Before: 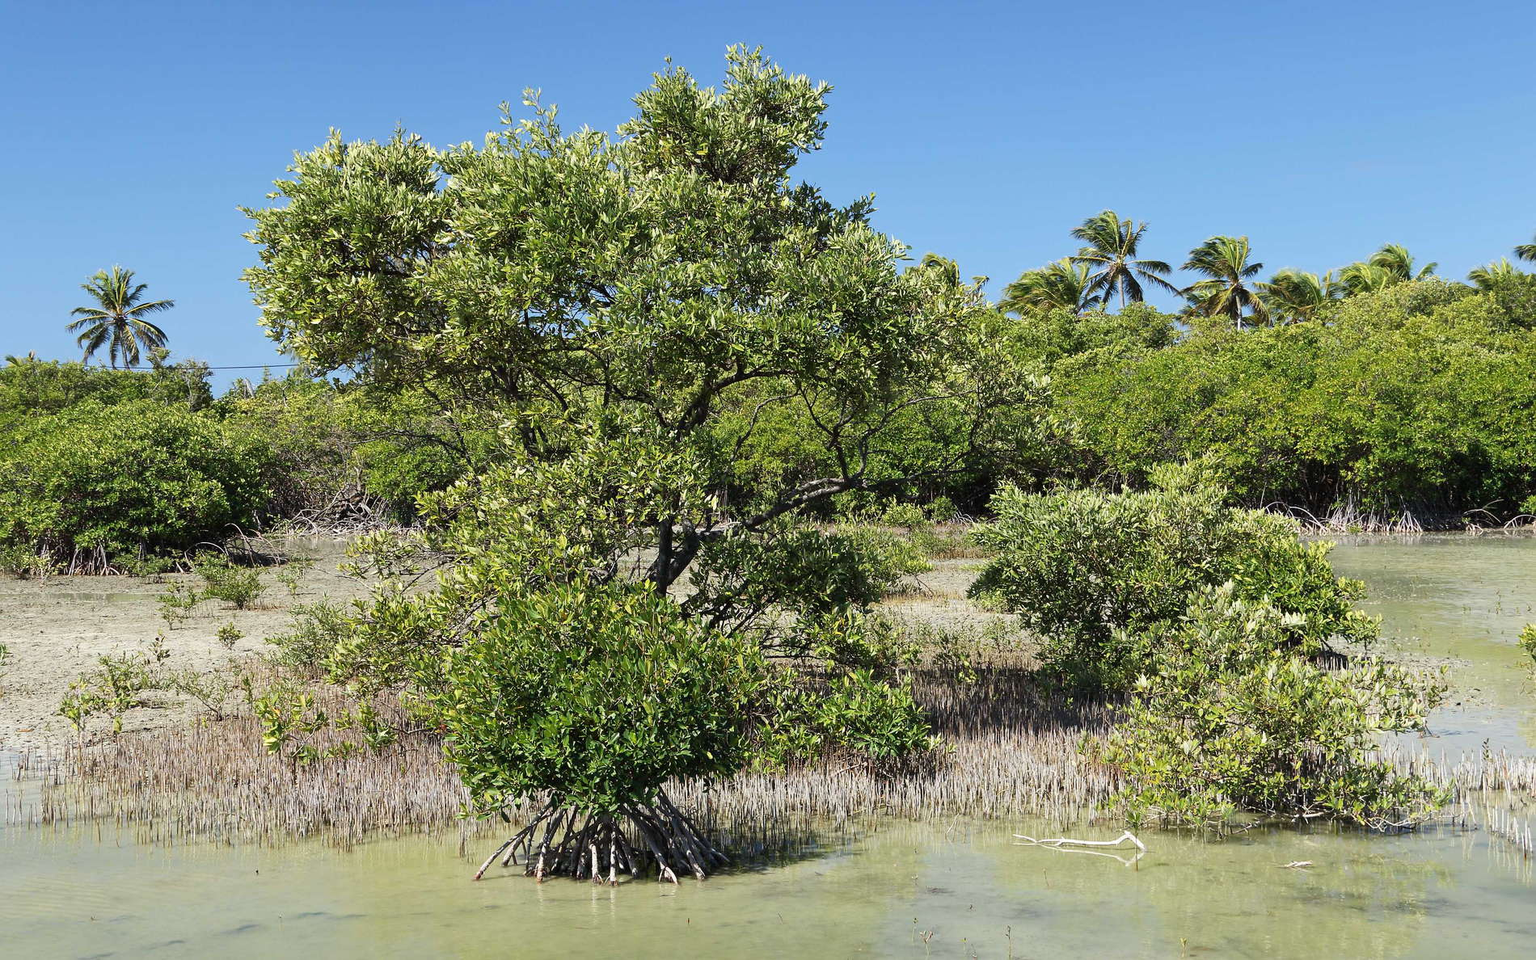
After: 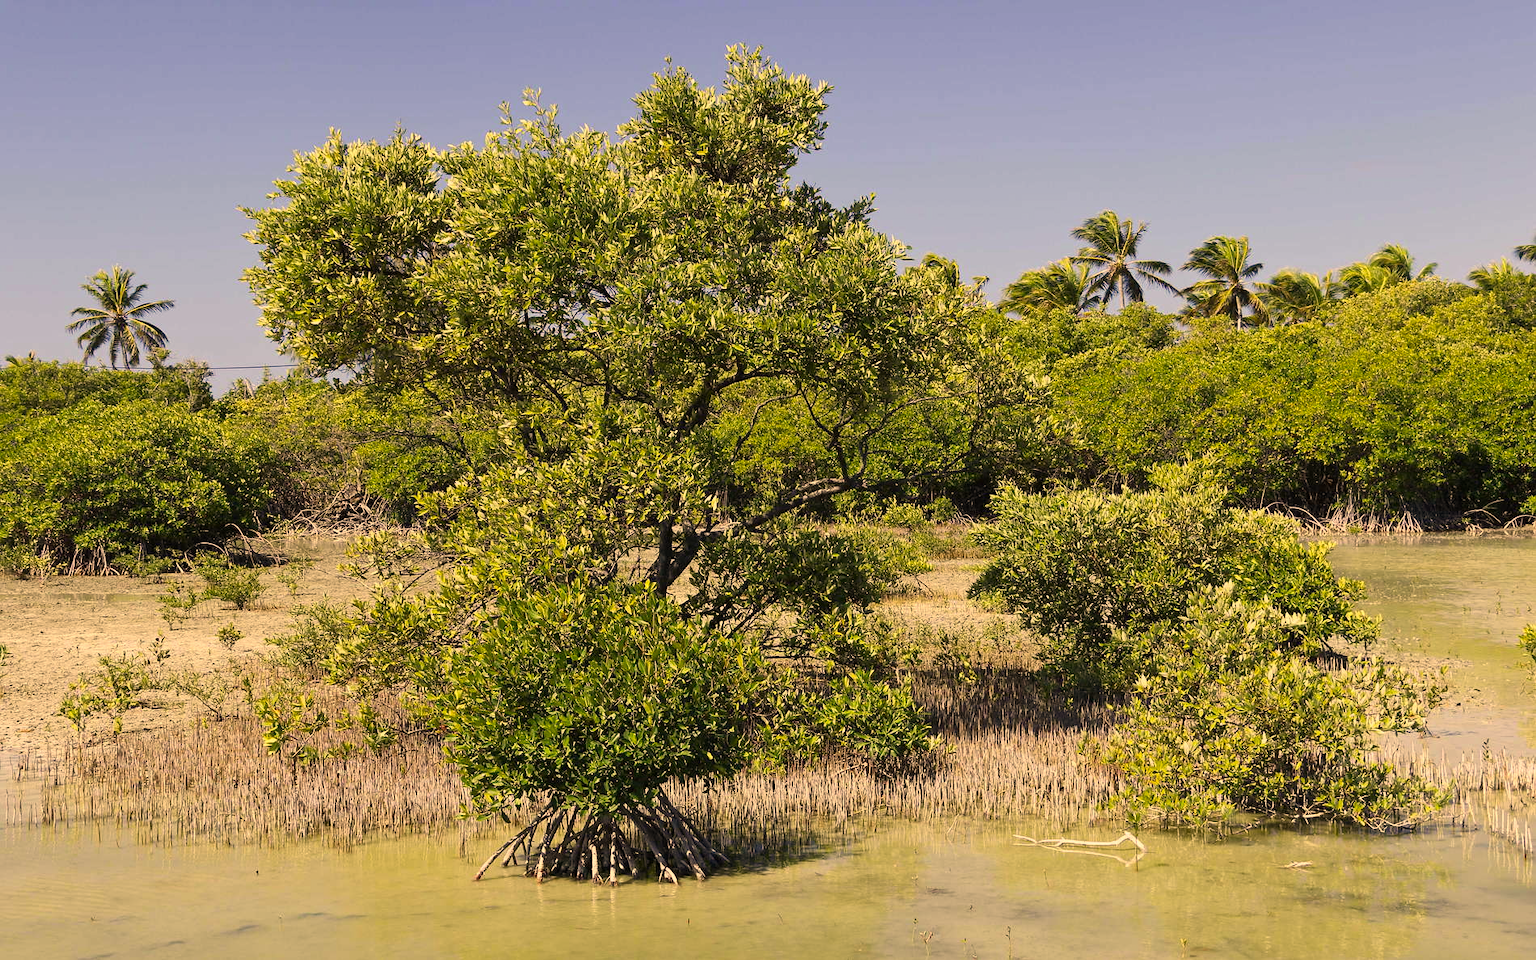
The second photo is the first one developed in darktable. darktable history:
color correction: highlights a* 14.83, highlights b* 31.59
